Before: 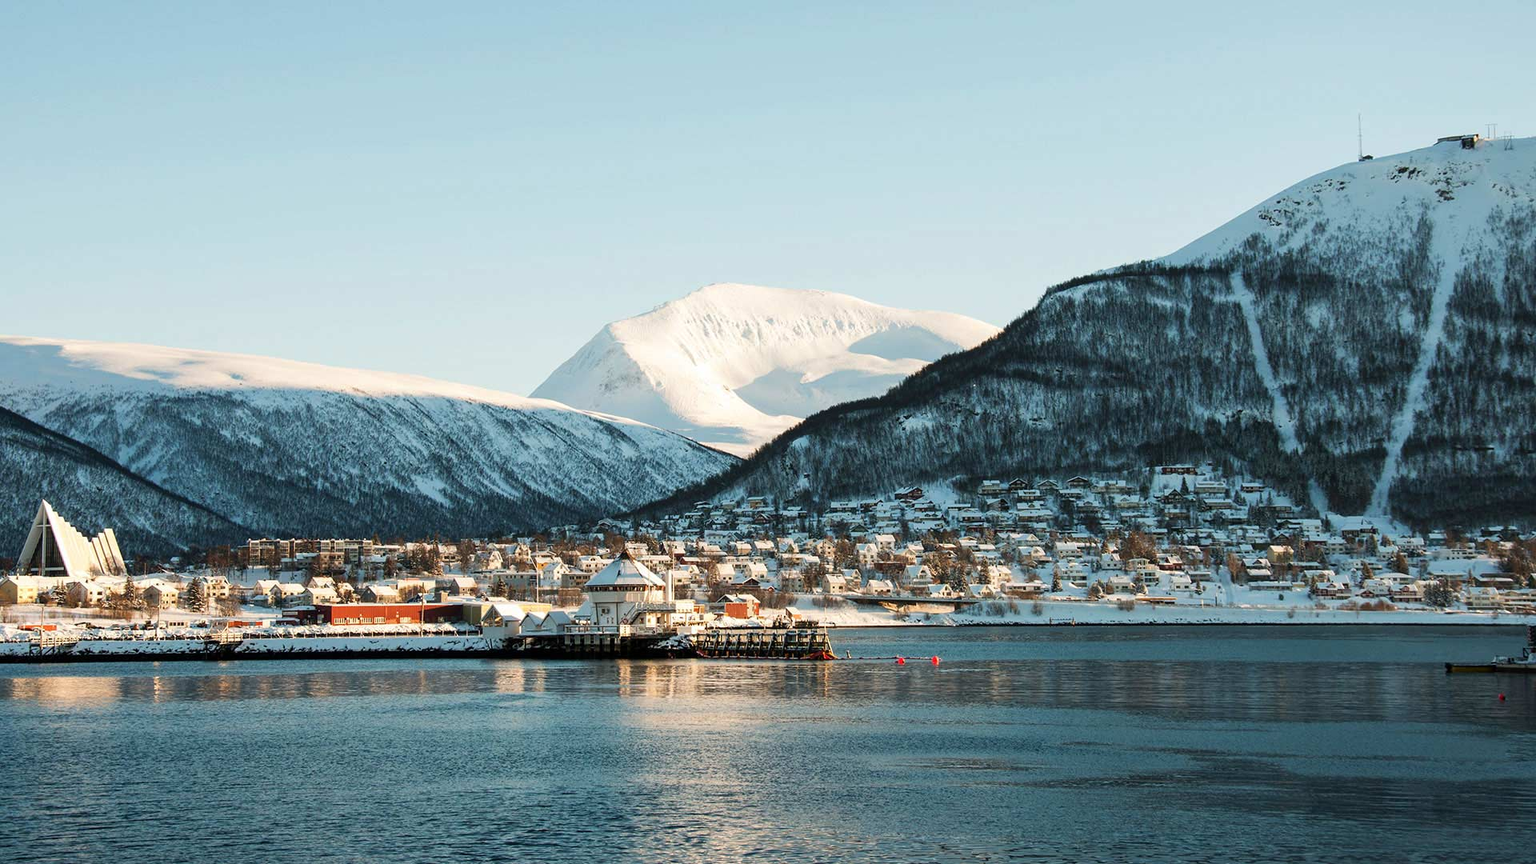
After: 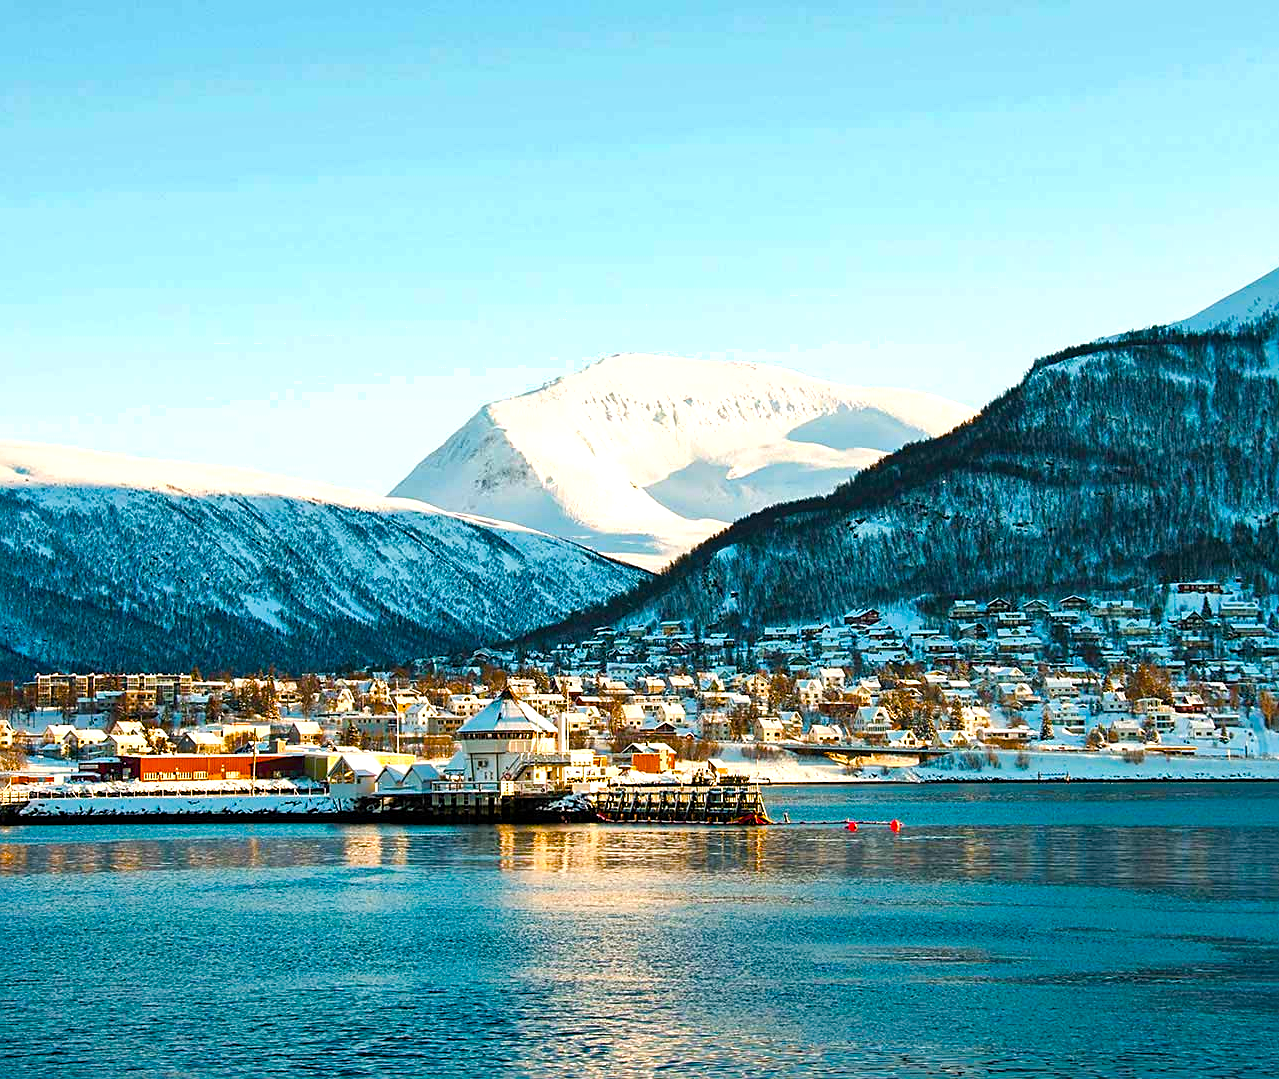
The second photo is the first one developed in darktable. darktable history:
crop and rotate: left 14.292%, right 19.041%
sharpen: on, module defaults
shadows and highlights: soften with gaussian
color balance rgb: linear chroma grading › shadows 10%, linear chroma grading › highlights 10%, linear chroma grading › global chroma 15%, linear chroma grading › mid-tones 15%, perceptual saturation grading › global saturation 40%, perceptual saturation grading › highlights -25%, perceptual saturation grading › mid-tones 35%, perceptual saturation grading › shadows 35%, perceptual brilliance grading › global brilliance 11.29%, global vibrance 11.29%
